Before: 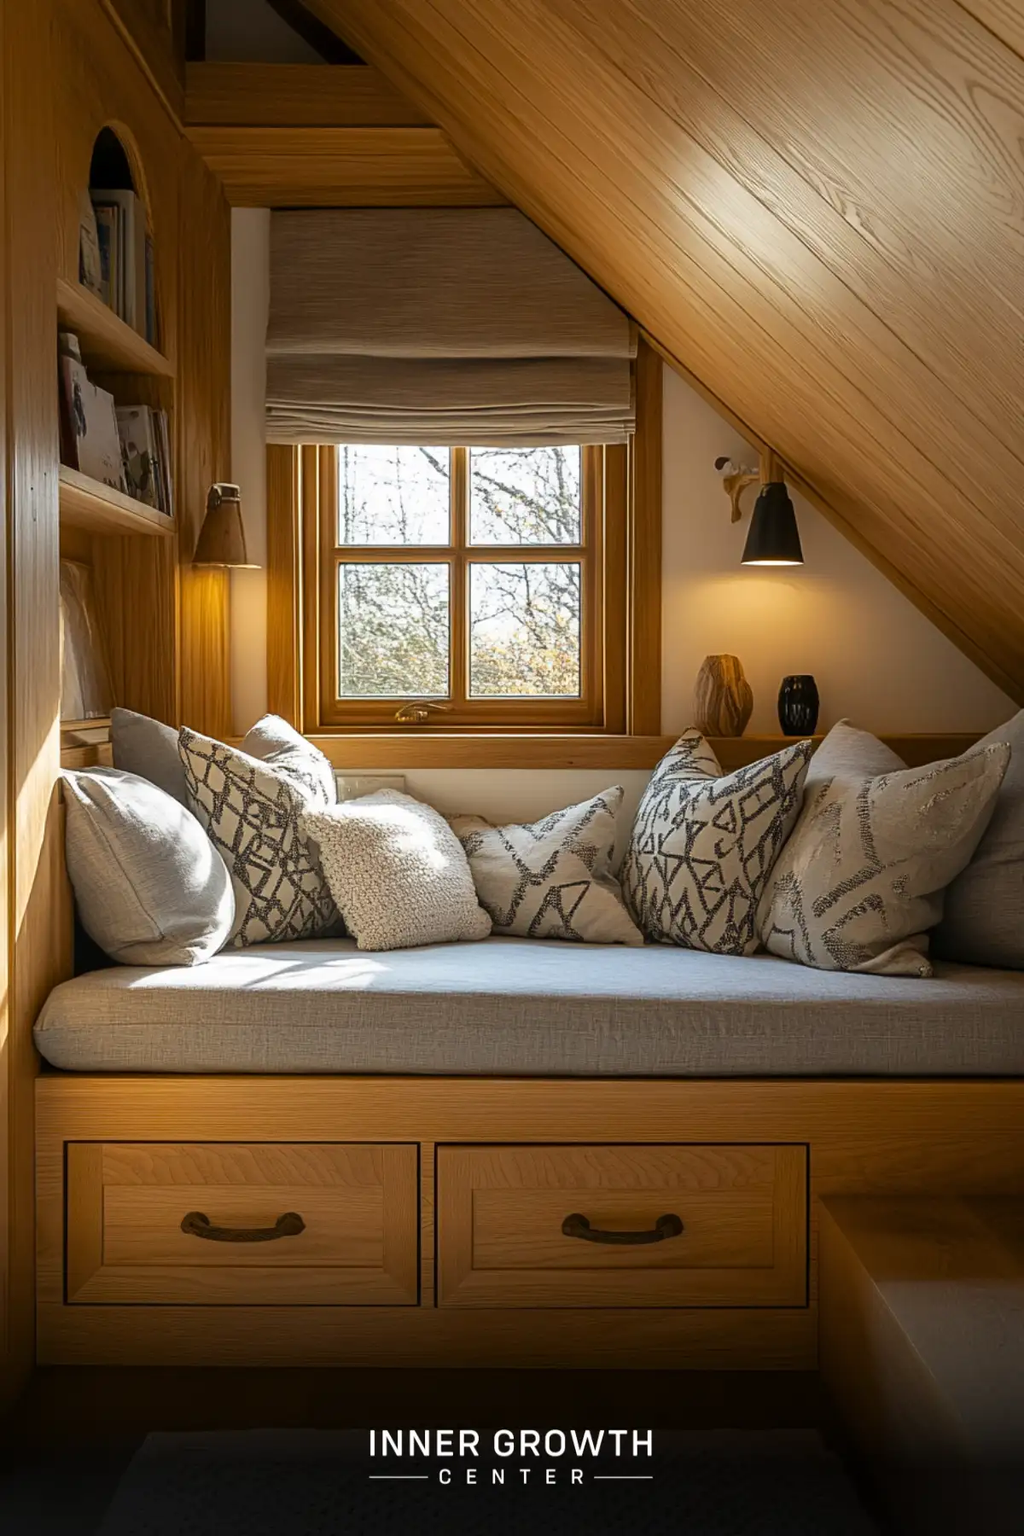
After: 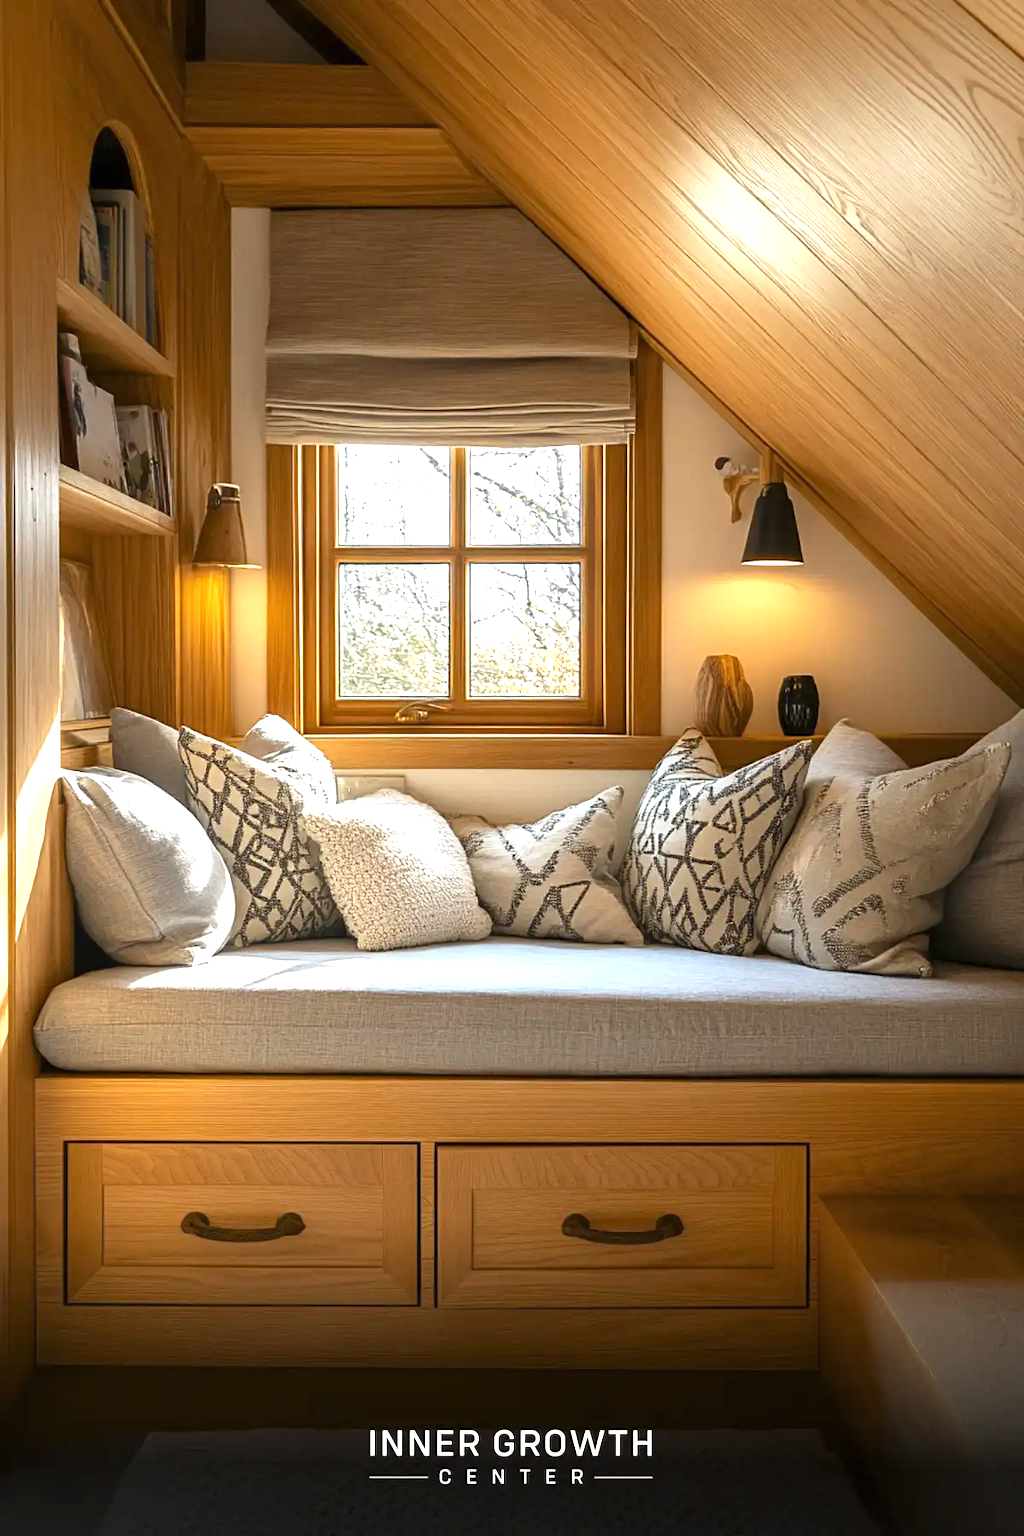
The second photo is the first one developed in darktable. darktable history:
exposure: black level correction 0, exposure 0.948 EV, compensate highlight preservation false
